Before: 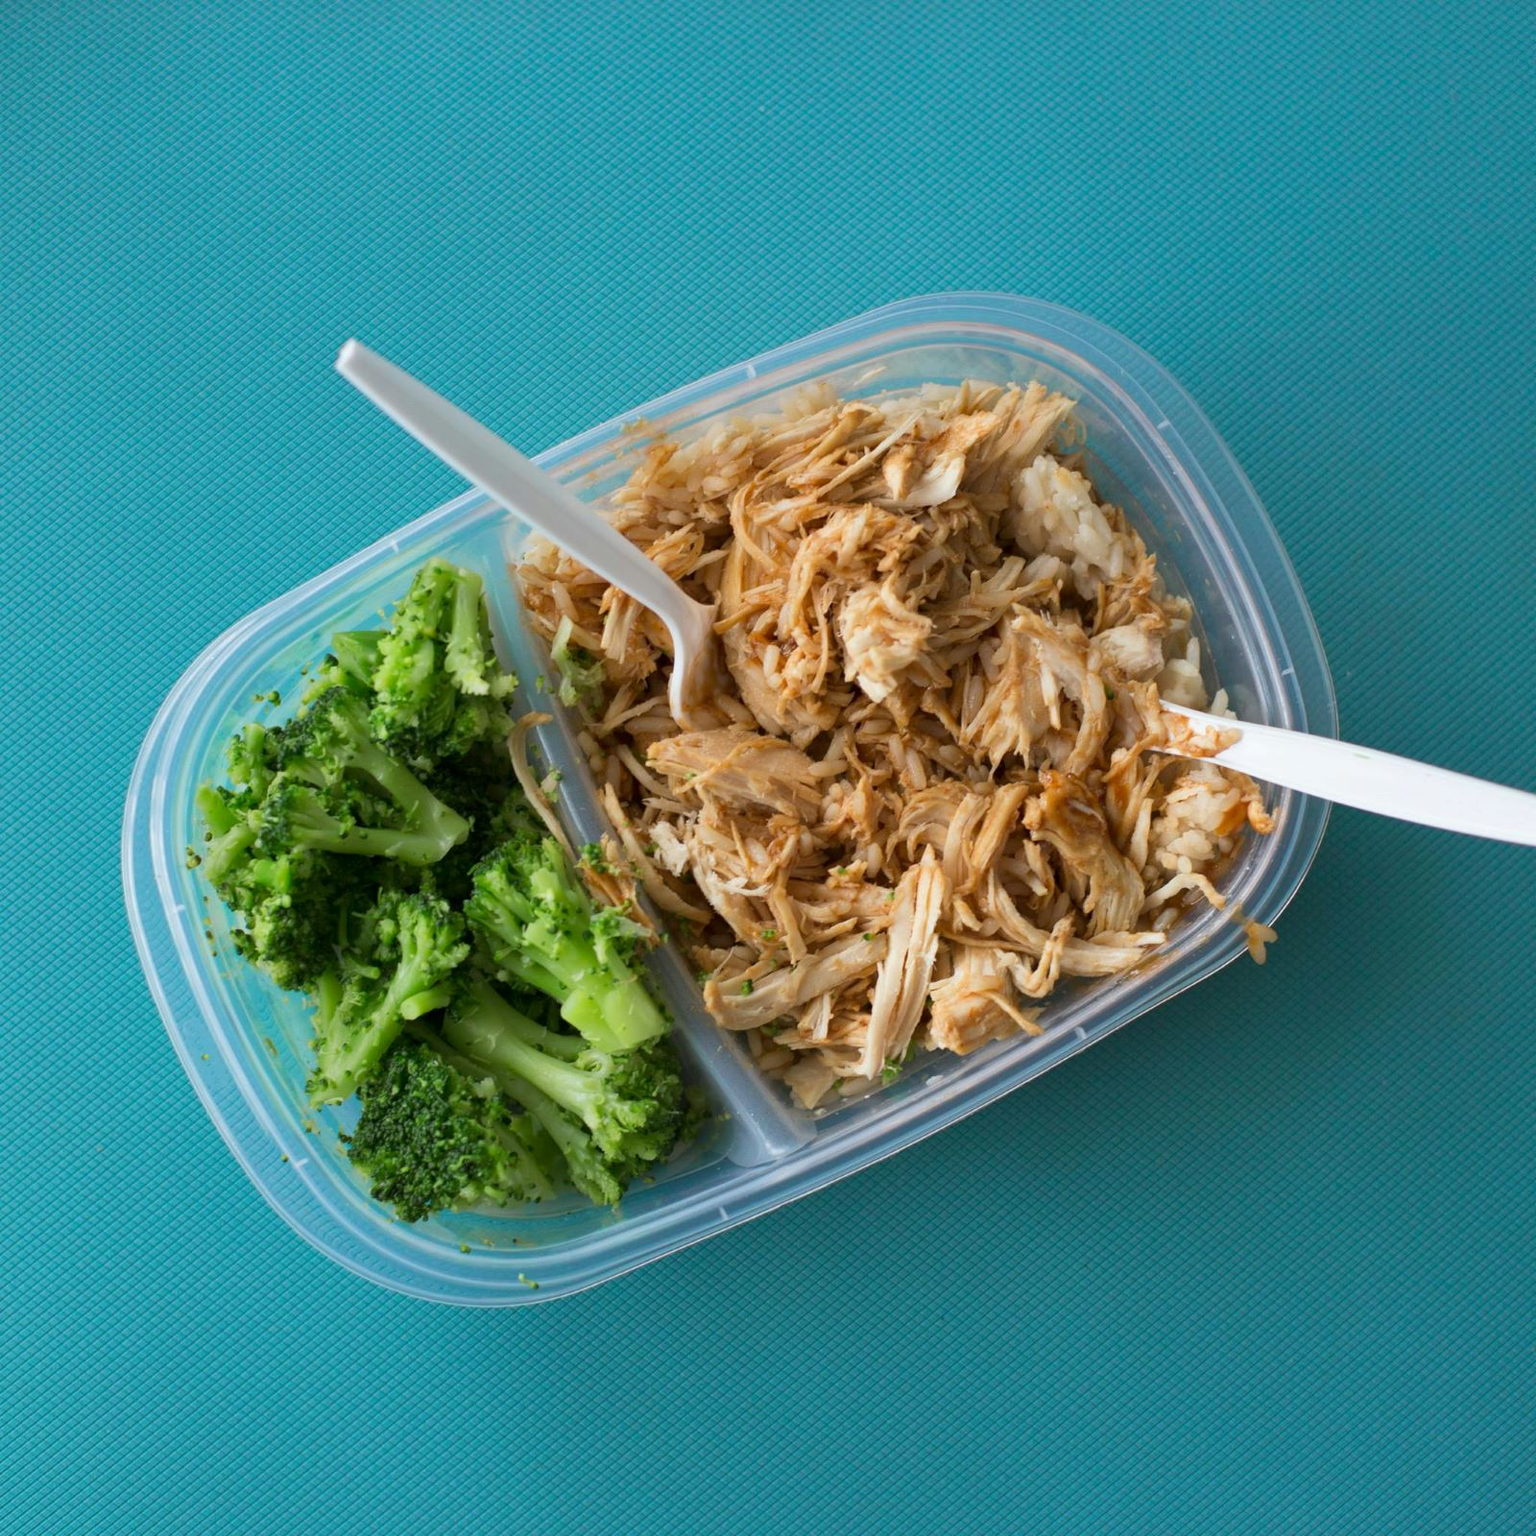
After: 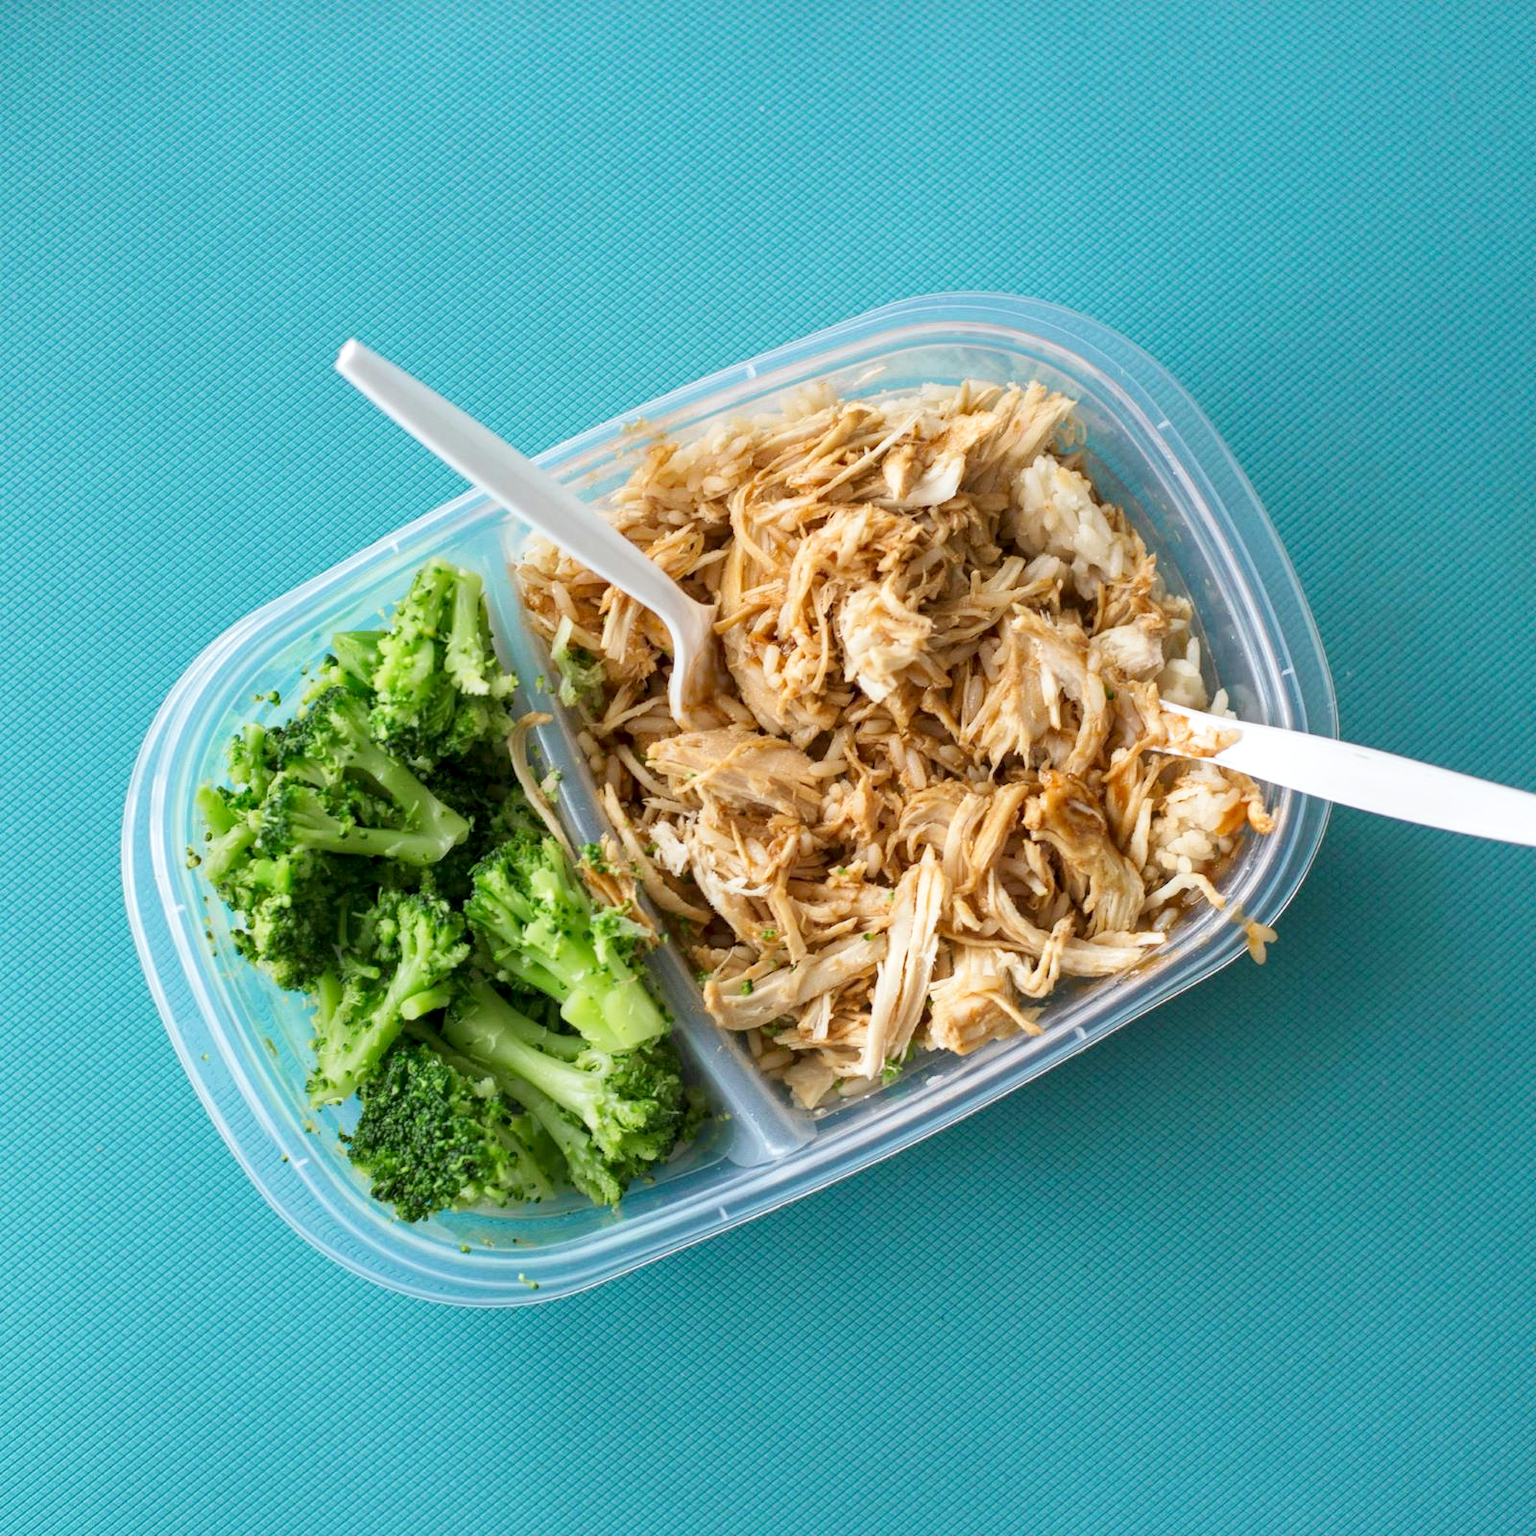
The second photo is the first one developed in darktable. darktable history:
base curve: curves: ch0 [(0, 0) (0.204, 0.334) (0.55, 0.733) (1, 1)], preserve colors none
local contrast: on, module defaults
